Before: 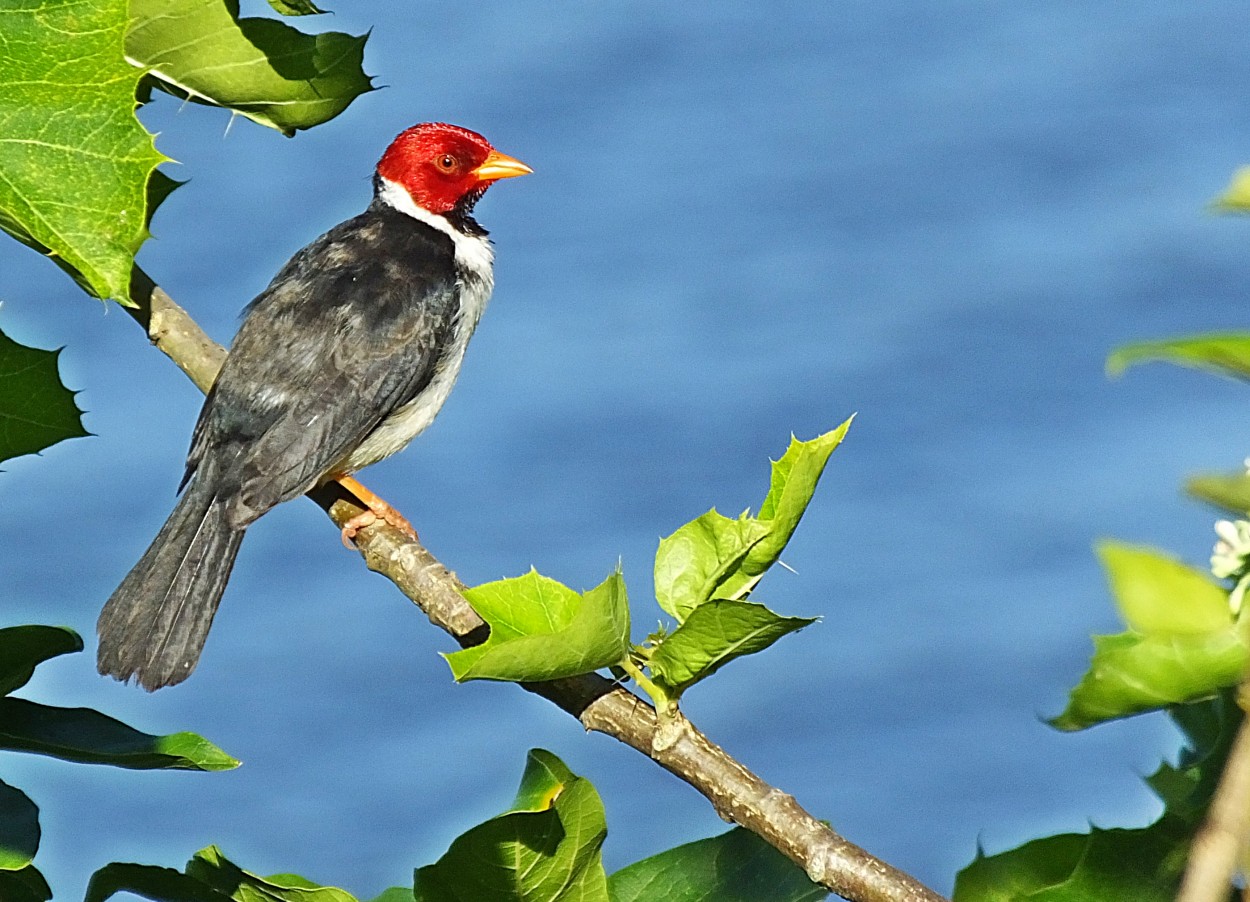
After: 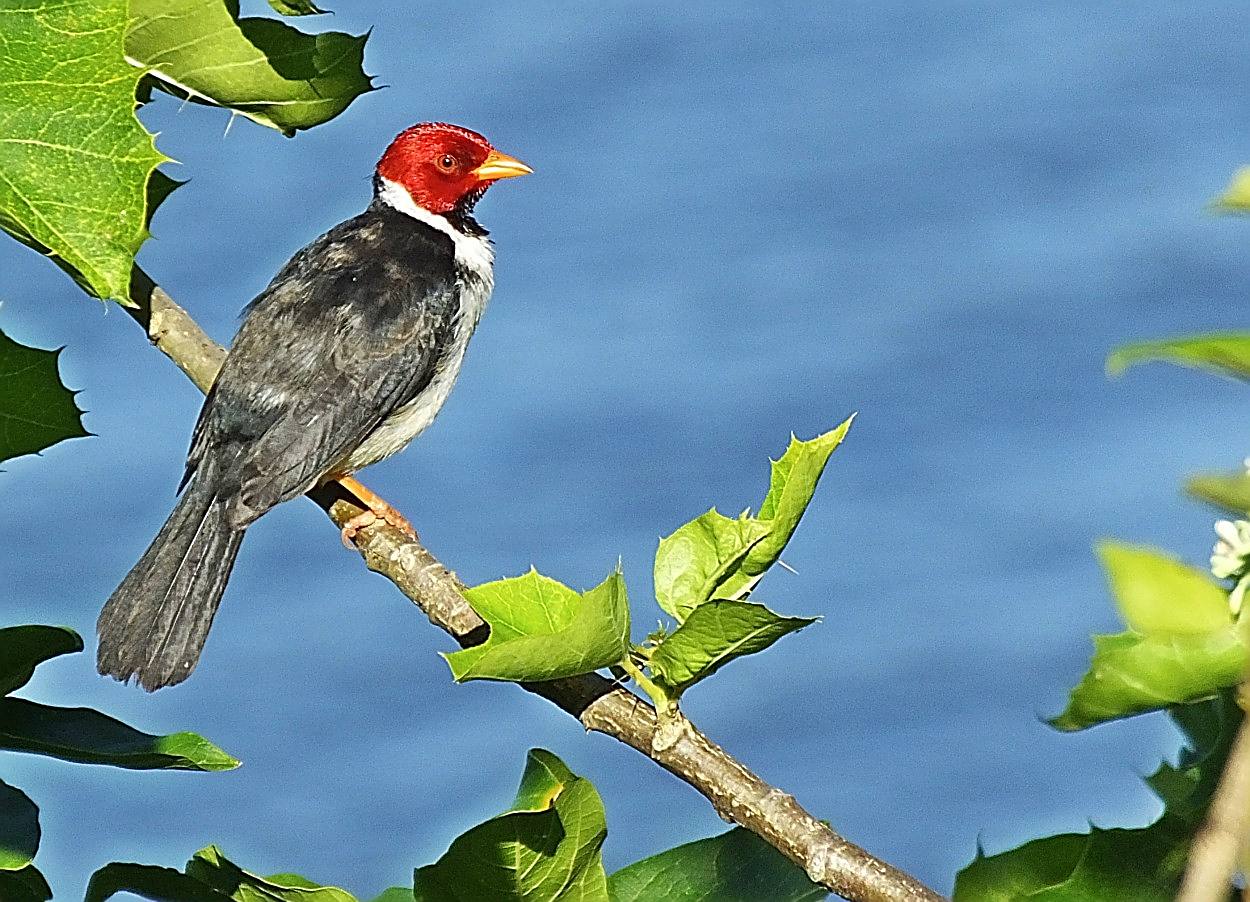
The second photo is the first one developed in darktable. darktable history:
contrast brightness saturation: saturation -0.048
sharpen: amount 0.751
